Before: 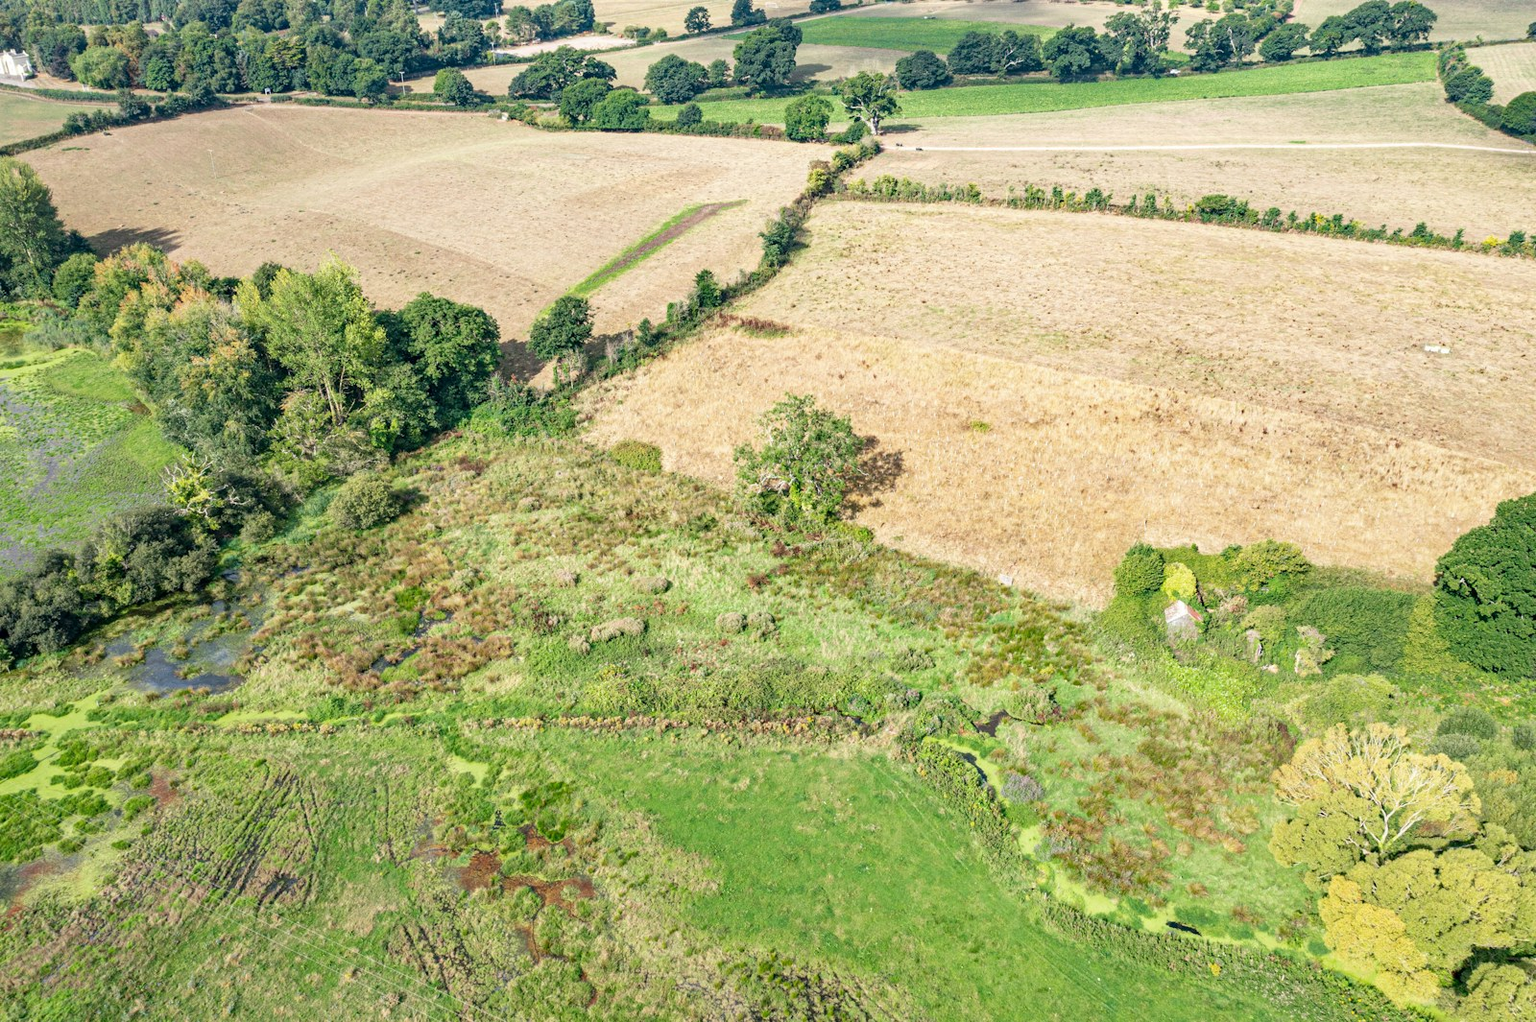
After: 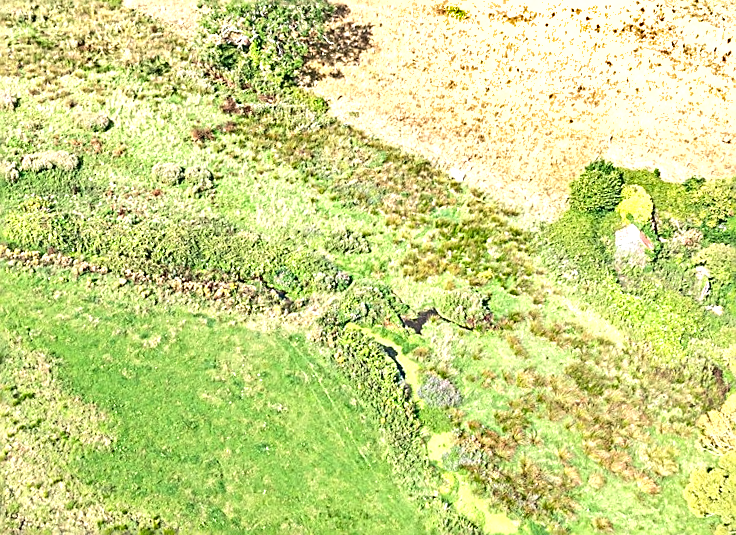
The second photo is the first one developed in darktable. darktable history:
rotate and perspective: rotation 9.12°, automatic cropping off
crop: left 37.221%, top 45.169%, right 20.63%, bottom 13.777%
exposure: black level correction 0.001, exposure 0.191 EV, compensate highlight preservation false
tone equalizer: -8 EV -0.417 EV, -7 EV -0.389 EV, -6 EV -0.333 EV, -5 EV -0.222 EV, -3 EV 0.222 EV, -2 EV 0.333 EV, -1 EV 0.389 EV, +0 EV 0.417 EV, edges refinement/feathering 500, mask exposure compensation -1.57 EV, preserve details no
shadows and highlights: radius 44.78, white point adjustment 6.64, compress 79.65%, highlights color adjustment 78.42%, soften with gaussian
sharpen: amount 0.901
contrast brightness saturation: contrast -0.02, brightness -0.01, saturation 0.03
